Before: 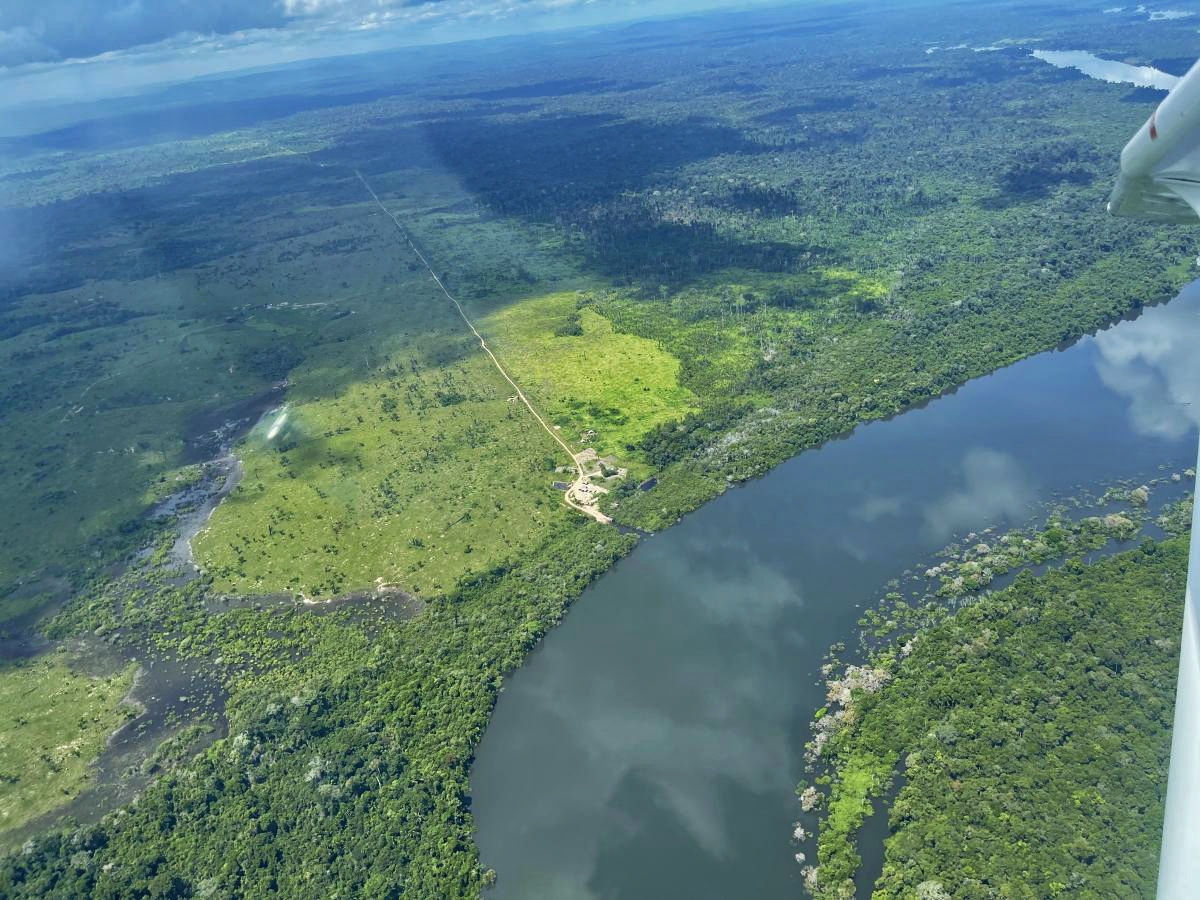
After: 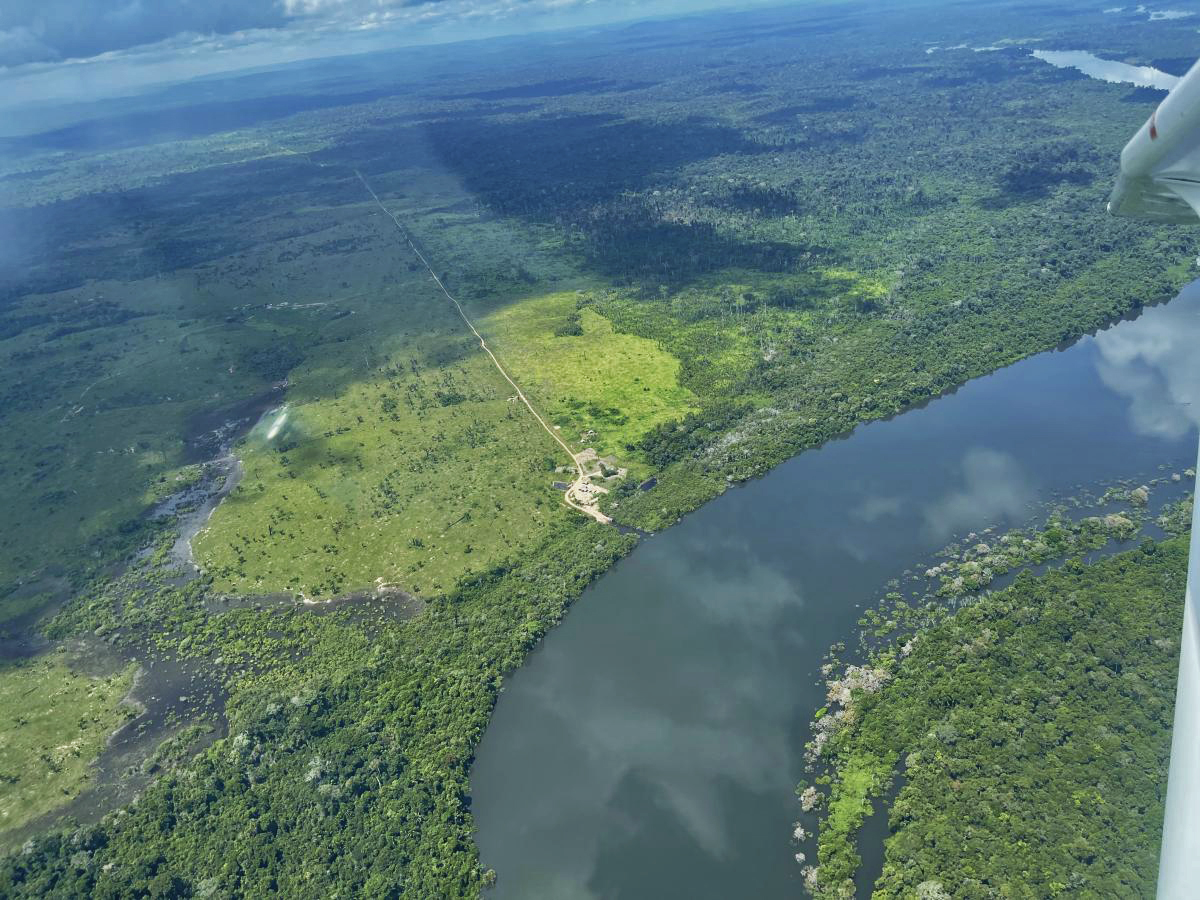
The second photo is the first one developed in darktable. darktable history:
contrast brightness saturation: contrast -0.069, brightness -0.033, saturation -0.105
